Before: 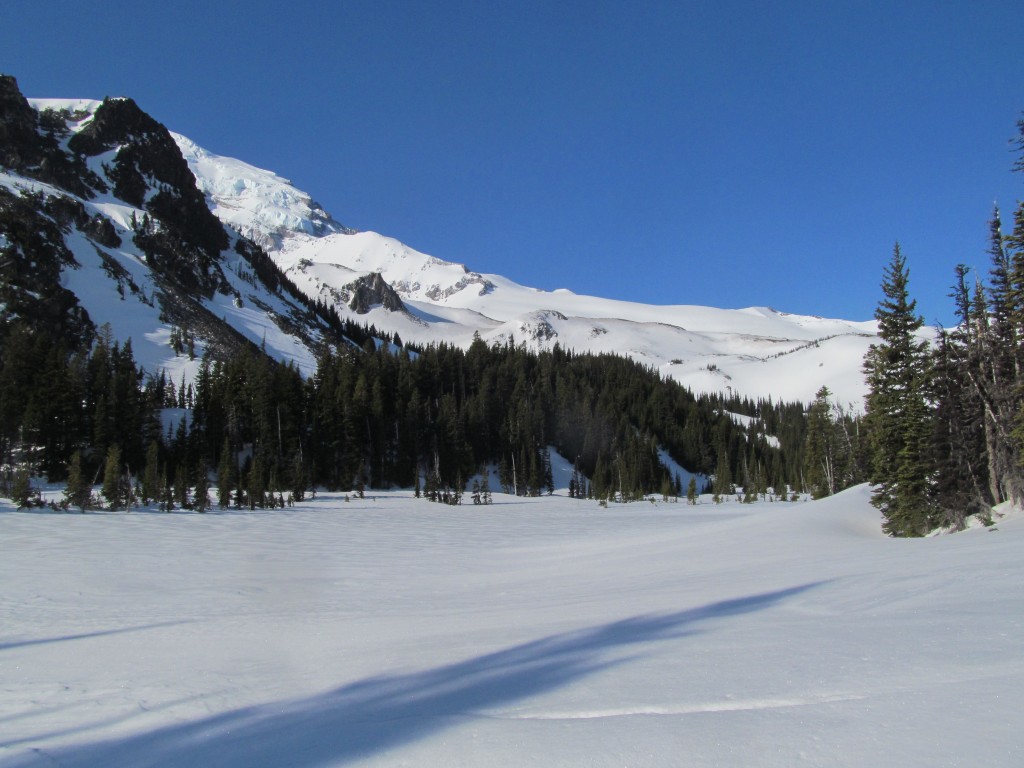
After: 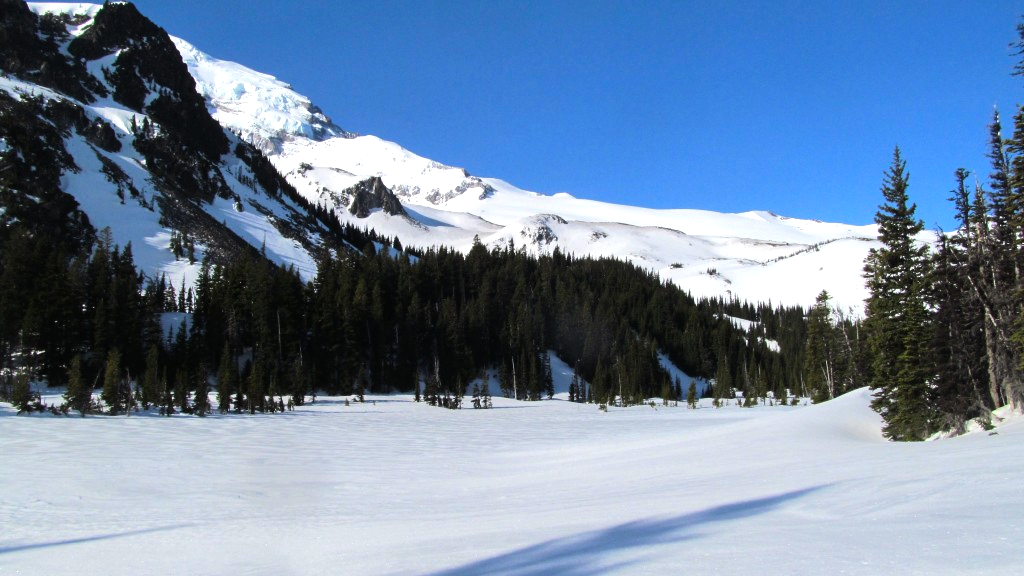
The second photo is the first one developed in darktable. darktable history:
color balance: output saturation 120%
crop and rotate: top 12.5%, bottom 12.5%
tone equalizer: -8 EV -0.75 EV, -7 EV -0.7 EV, -6 EV -0.6 EV, -5 EV -0.4 EV, -3 EV 0.4 EV, -2 EV 0.6 EV, -1 EV 0.7 EV, +0 EV 0.75 EV, edges refinement/feathering 500, mask exposure compensation -1.57 EV, preserve details no
